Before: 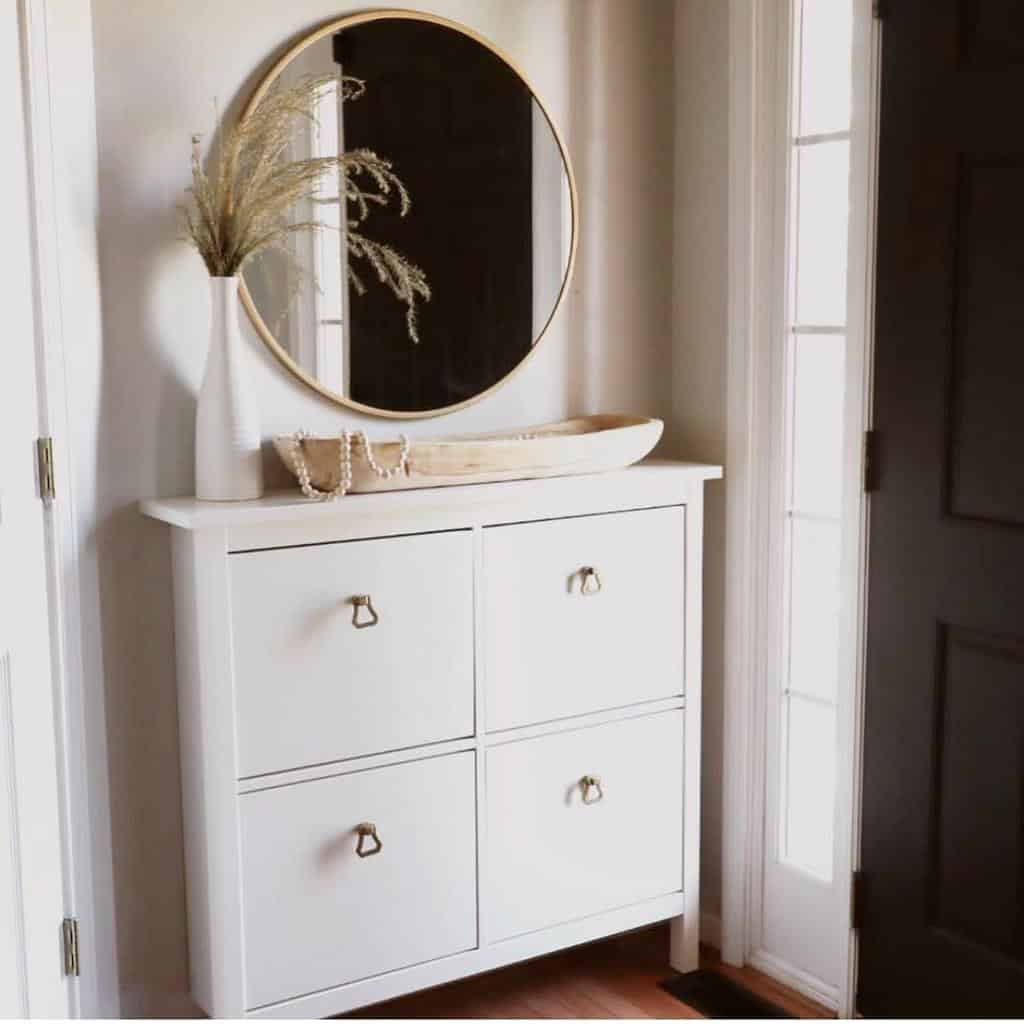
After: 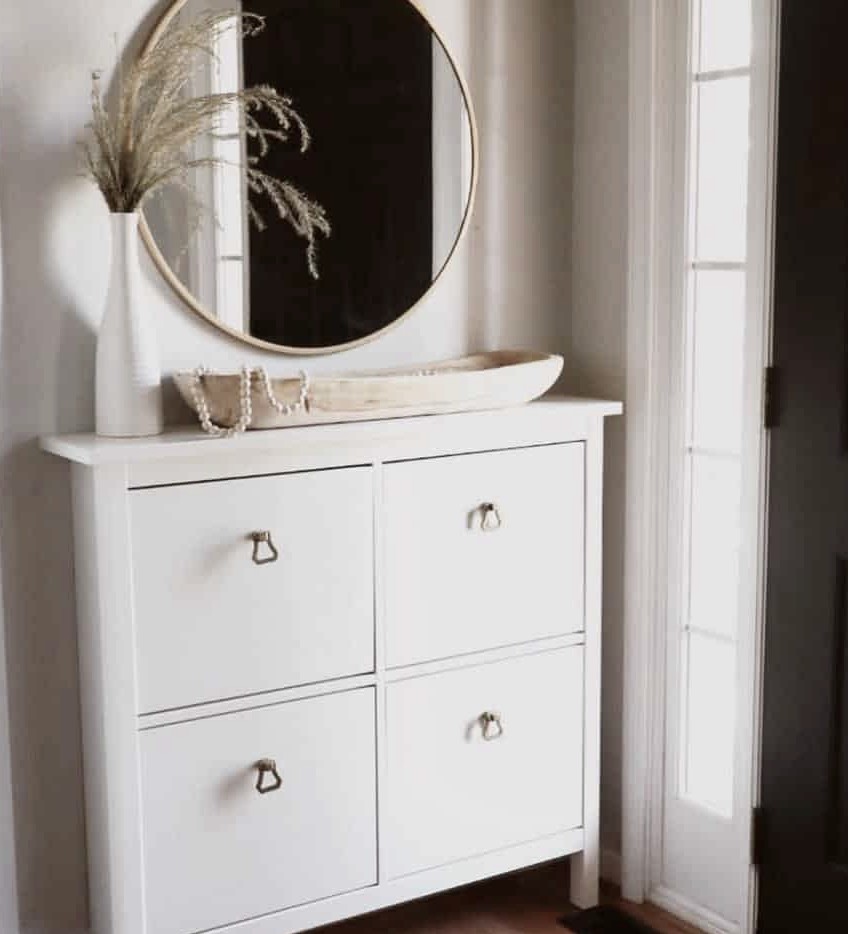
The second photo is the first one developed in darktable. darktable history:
crop: left 9.802%, top 6.281%, right 7.316%, bottom 2.44%
contrast brightness saturation: contrast 0.101, saturation -0.362
